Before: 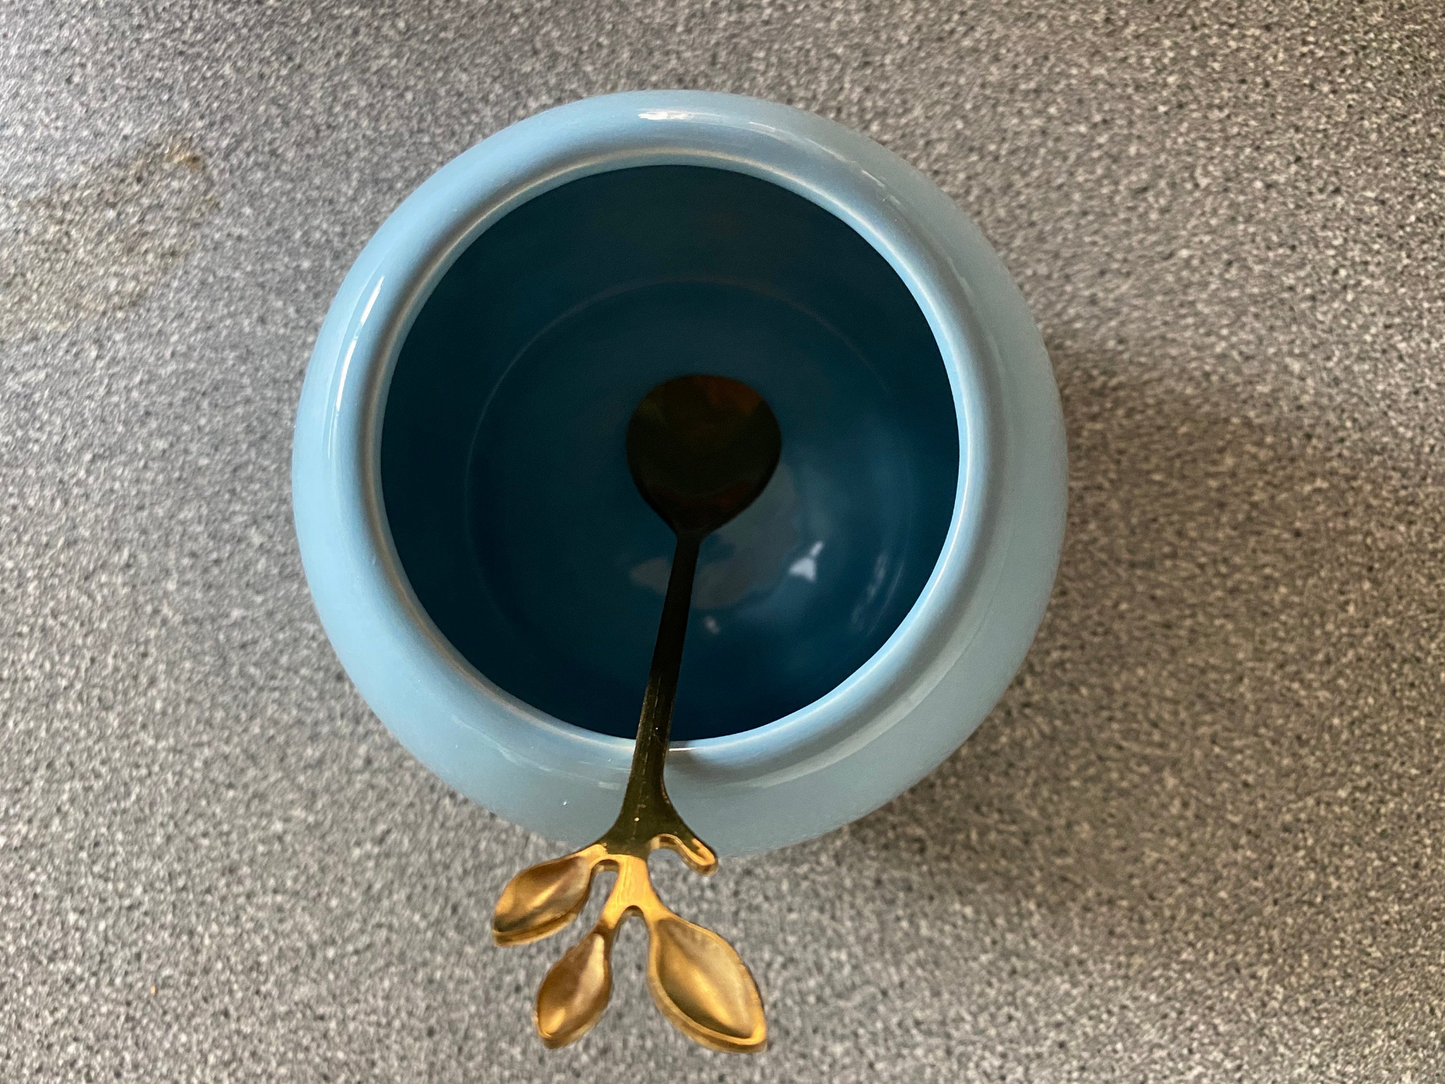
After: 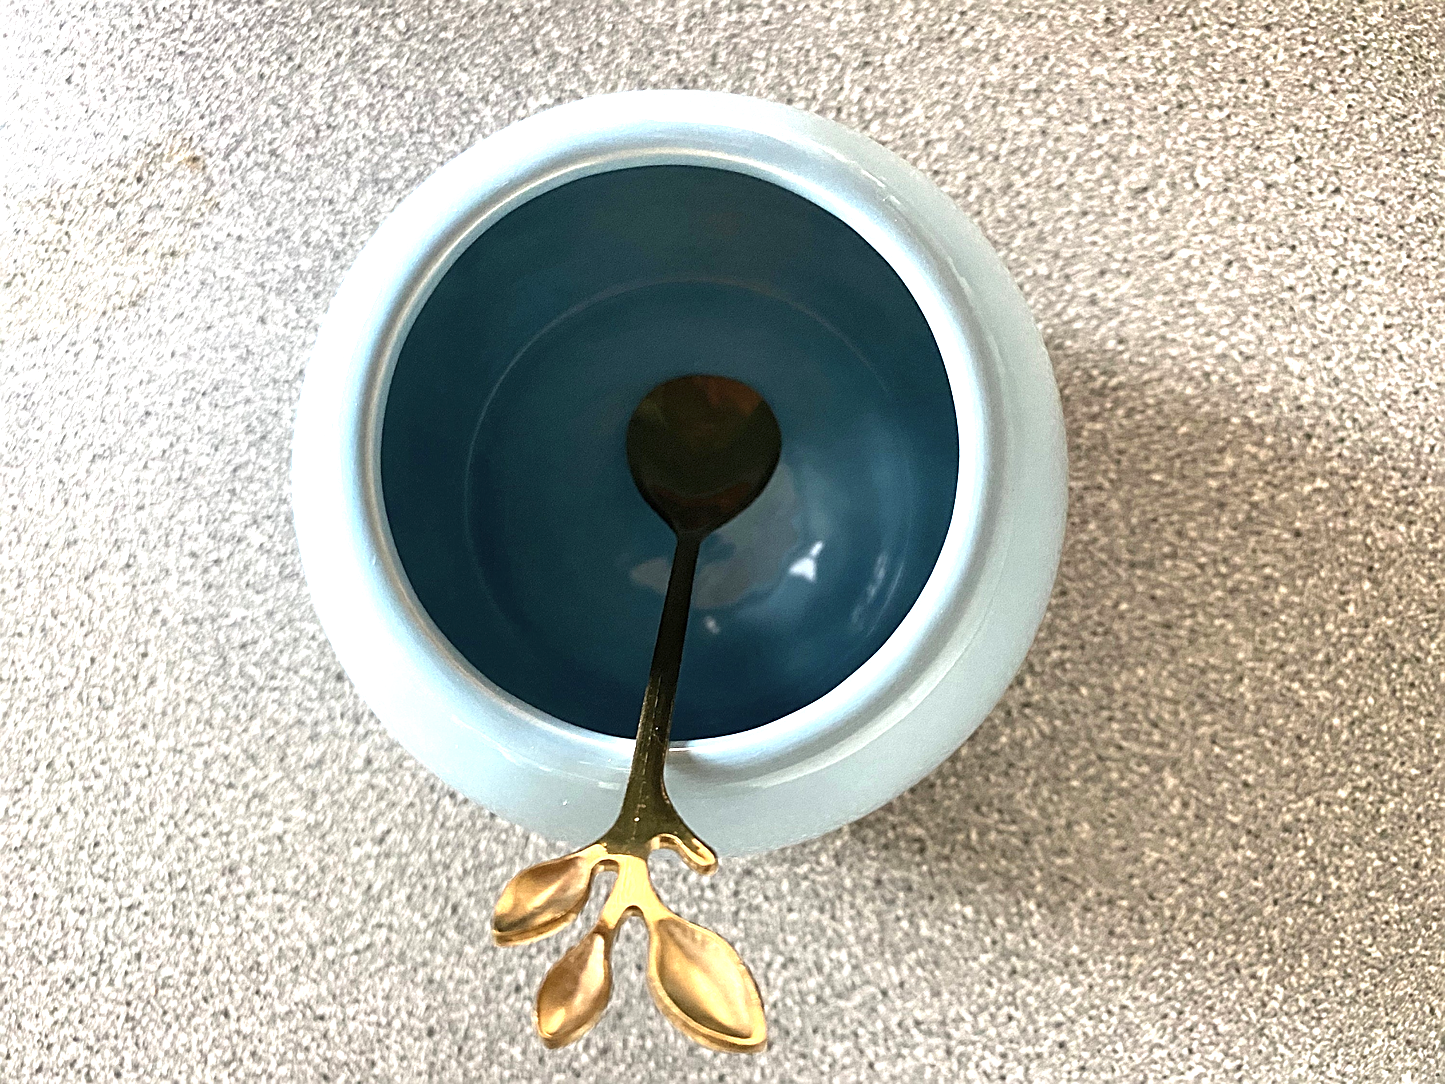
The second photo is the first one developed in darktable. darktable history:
graduated density: rotation -180°, offset 24.95
sharpen: on, module defaults
color correction: saturation 0.8
exposure: black level correction 0, exposure 1.45 EV, compensate exposure bias true, compensate highlight preservation false
